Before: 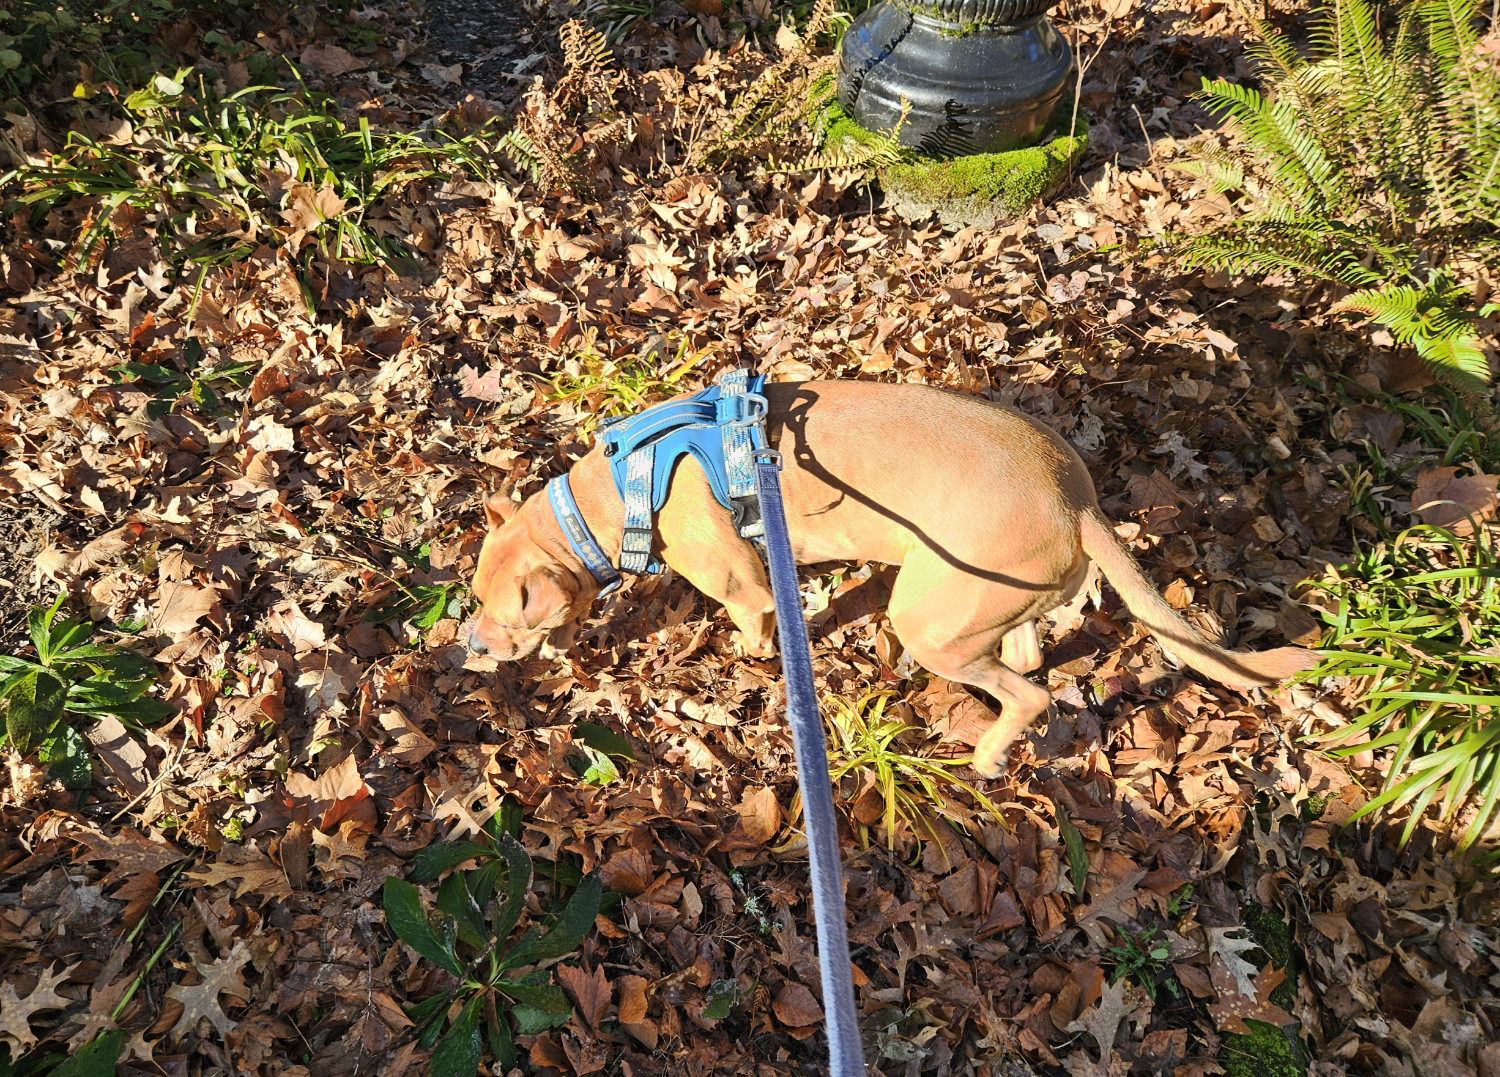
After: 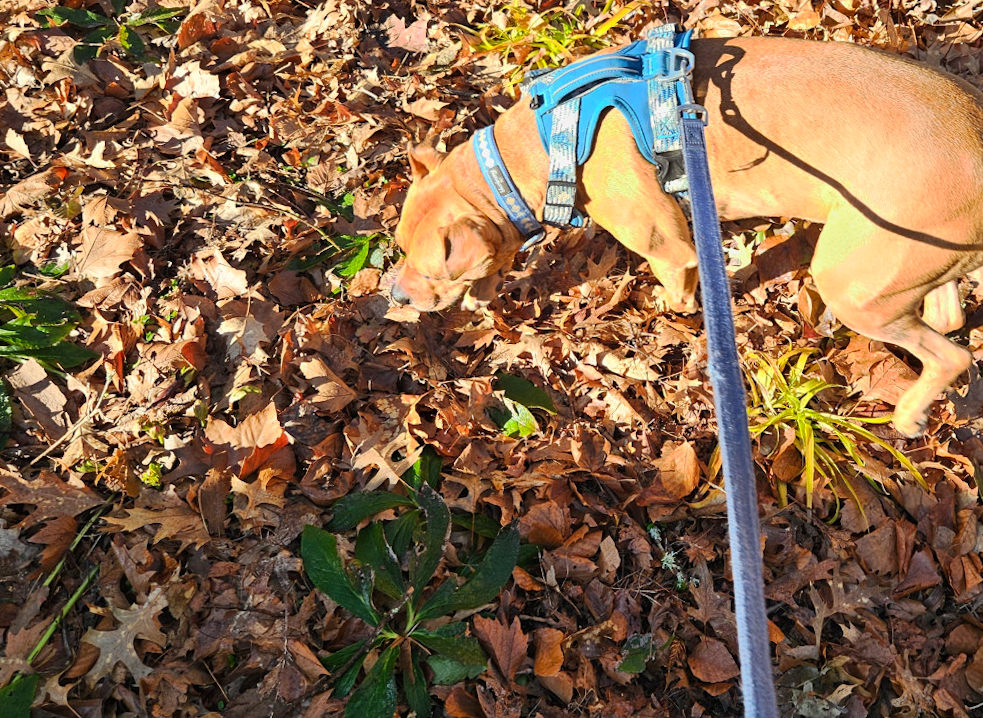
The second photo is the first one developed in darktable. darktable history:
crop and rotate: angle -1.02°, left 3.963%, top 31.639%, right 28.843%
